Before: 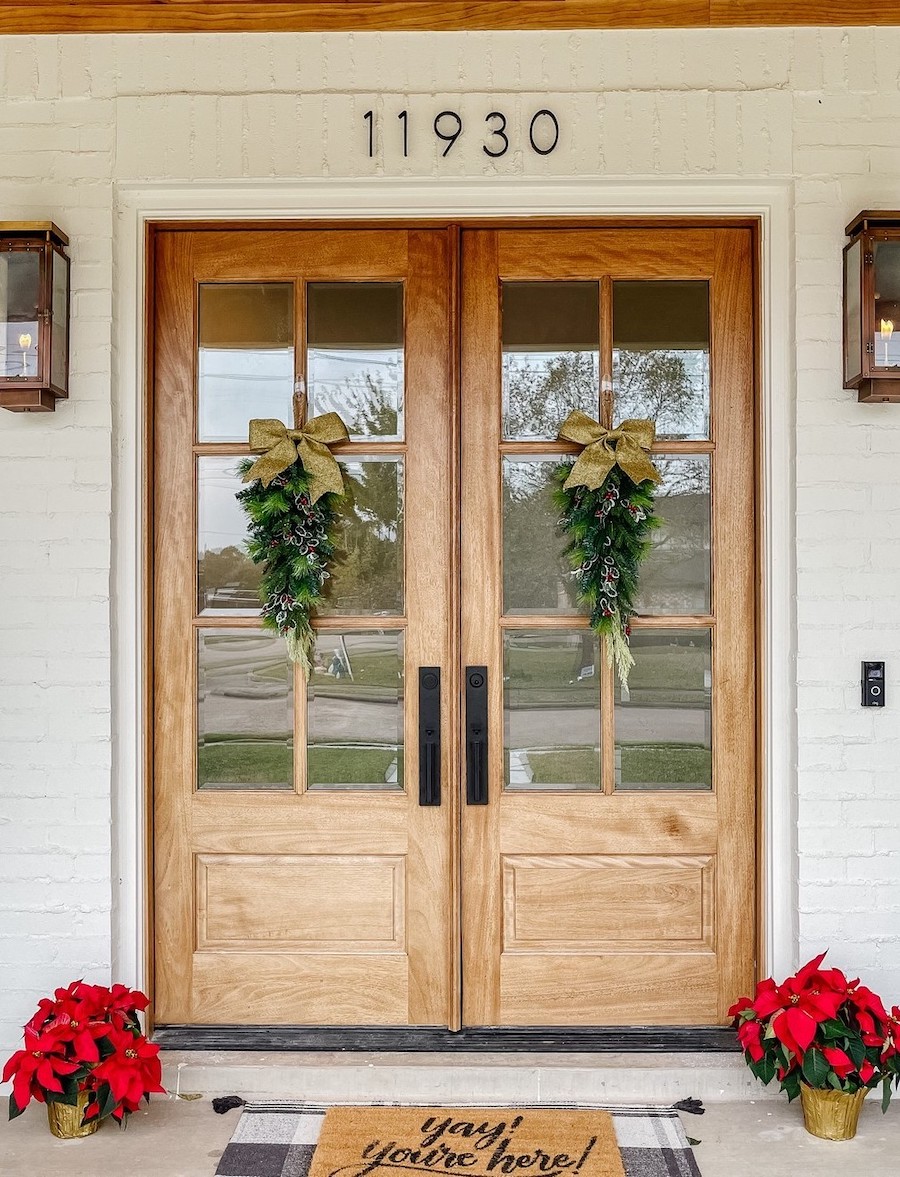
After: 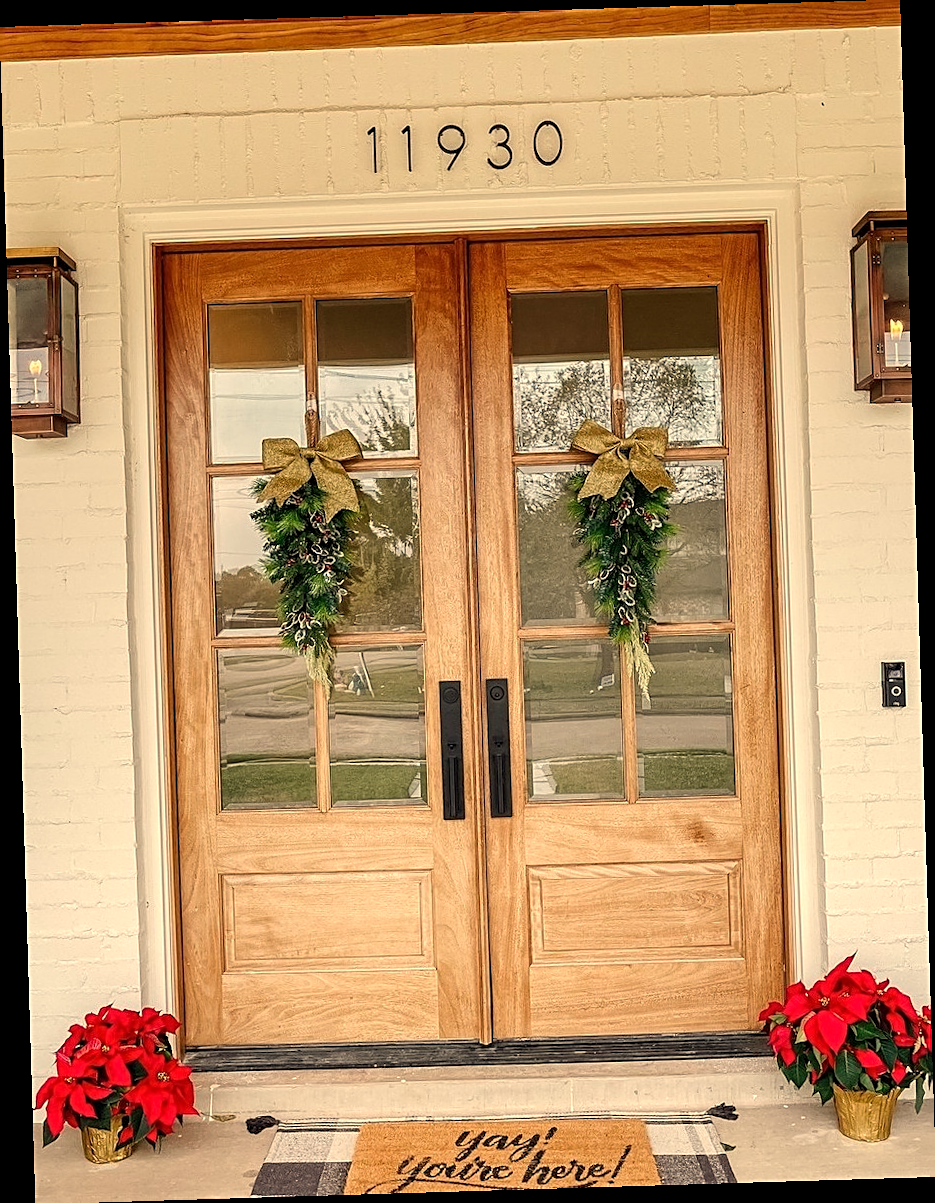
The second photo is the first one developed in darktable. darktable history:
white balance: red 1.123, blue 0.83
rotate and perspective: rotation -1.75°, automatic cropping off
sharpen: on, module defaults
